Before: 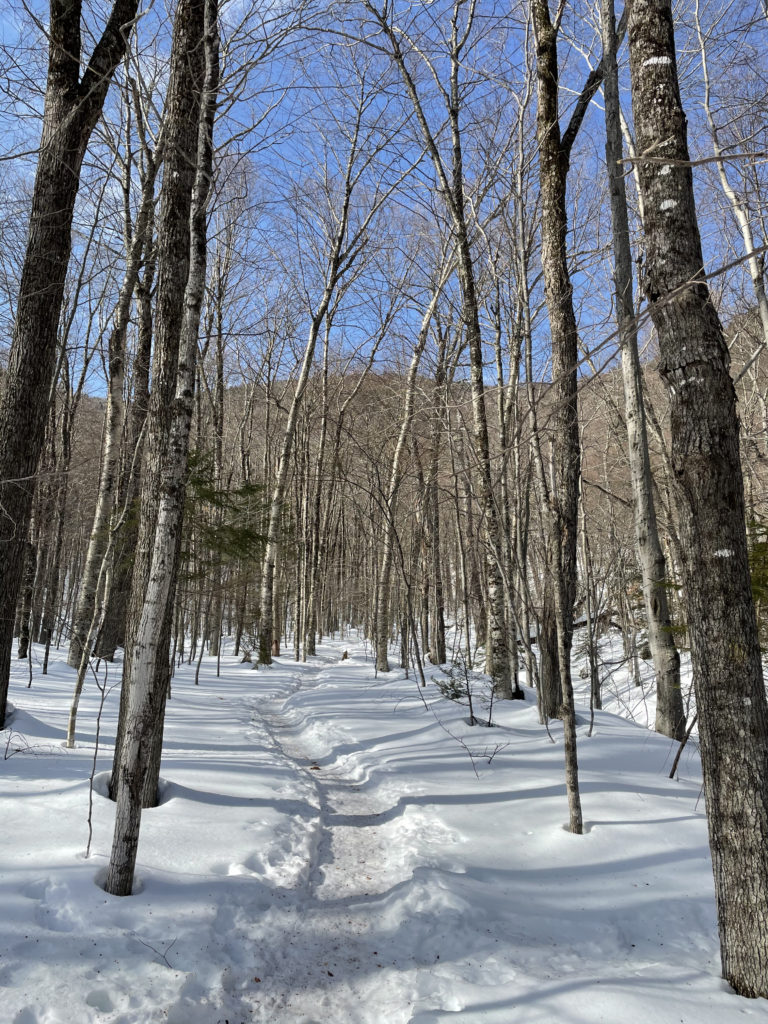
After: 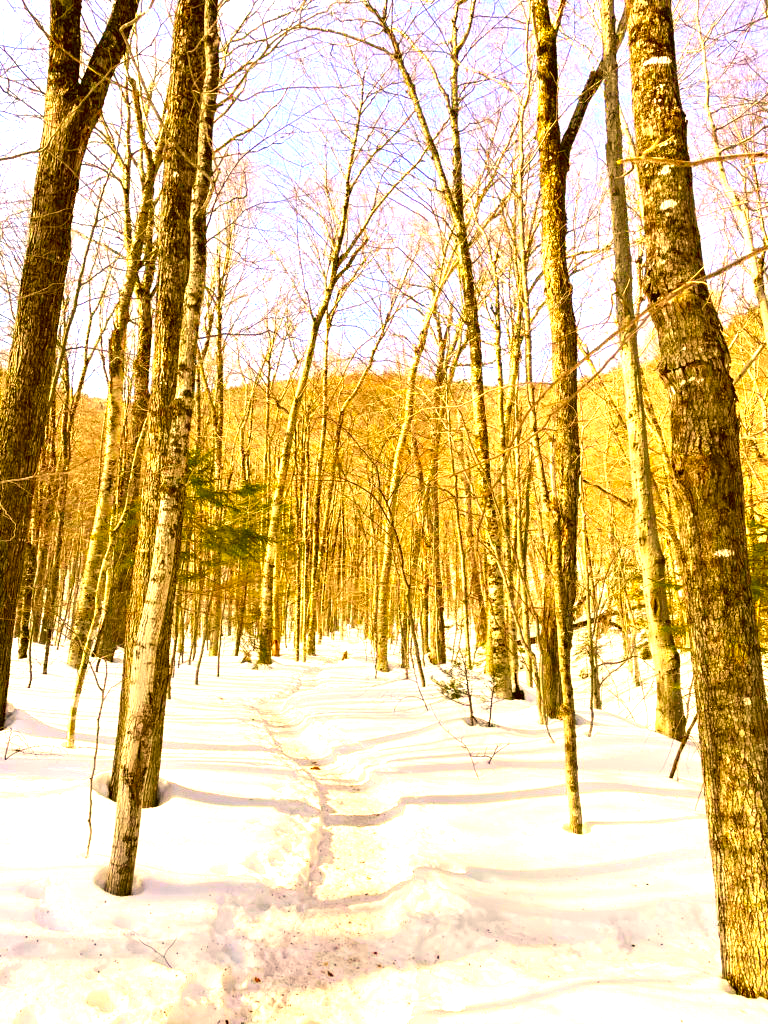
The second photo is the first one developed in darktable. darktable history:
color correction: highlights a* 10.44, highlights b* 30.04, shadows a* 2.73, shadows b* 17.51, saturation 1.72
exposure: black level correction 0, exposure 1.975 EV, compensate exposure bias true, compensate highlight preservation false
